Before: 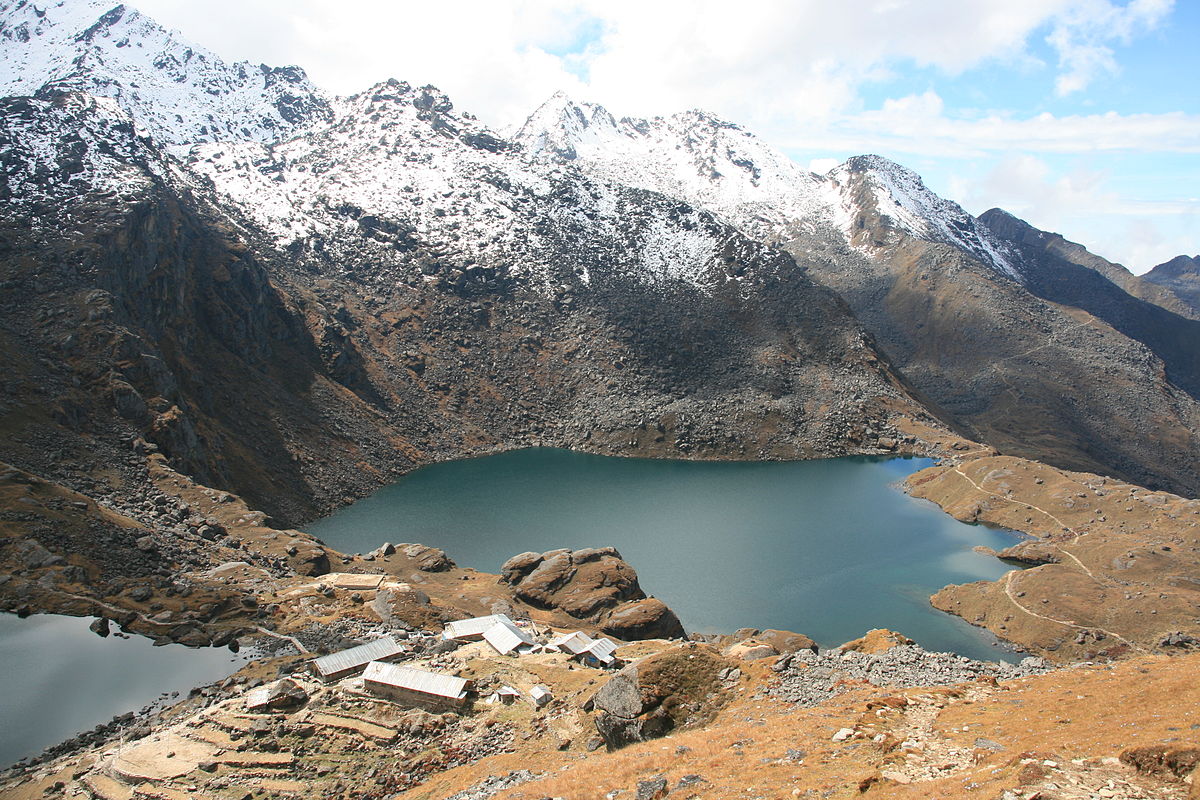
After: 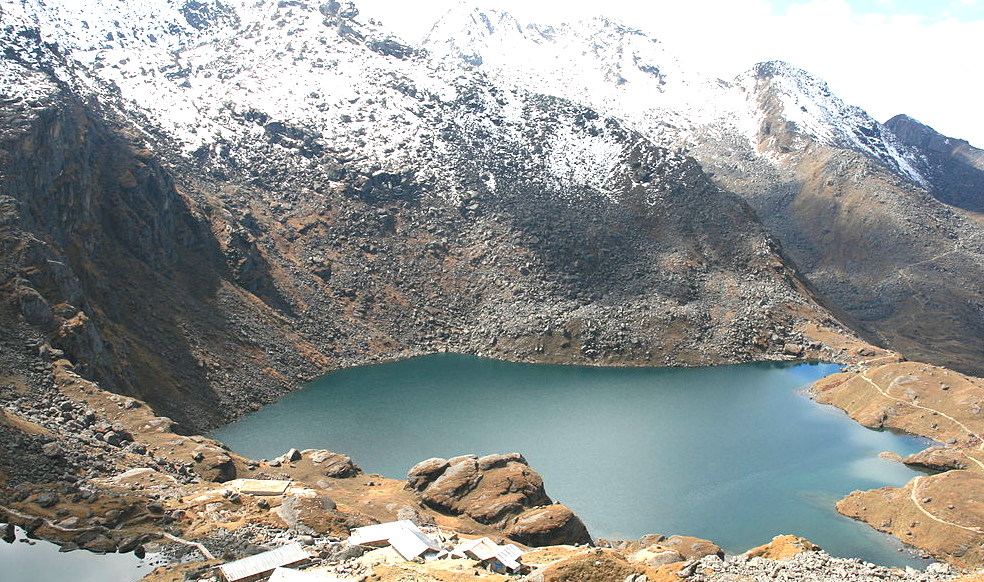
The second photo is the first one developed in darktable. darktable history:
crop: left 7.856%, top 11.836%, right 10.12%, bottom 15.387%
exposure: black level correction 0, exposure 0.7 EV, compensate exposure bias true, compensate highlight preservation false
